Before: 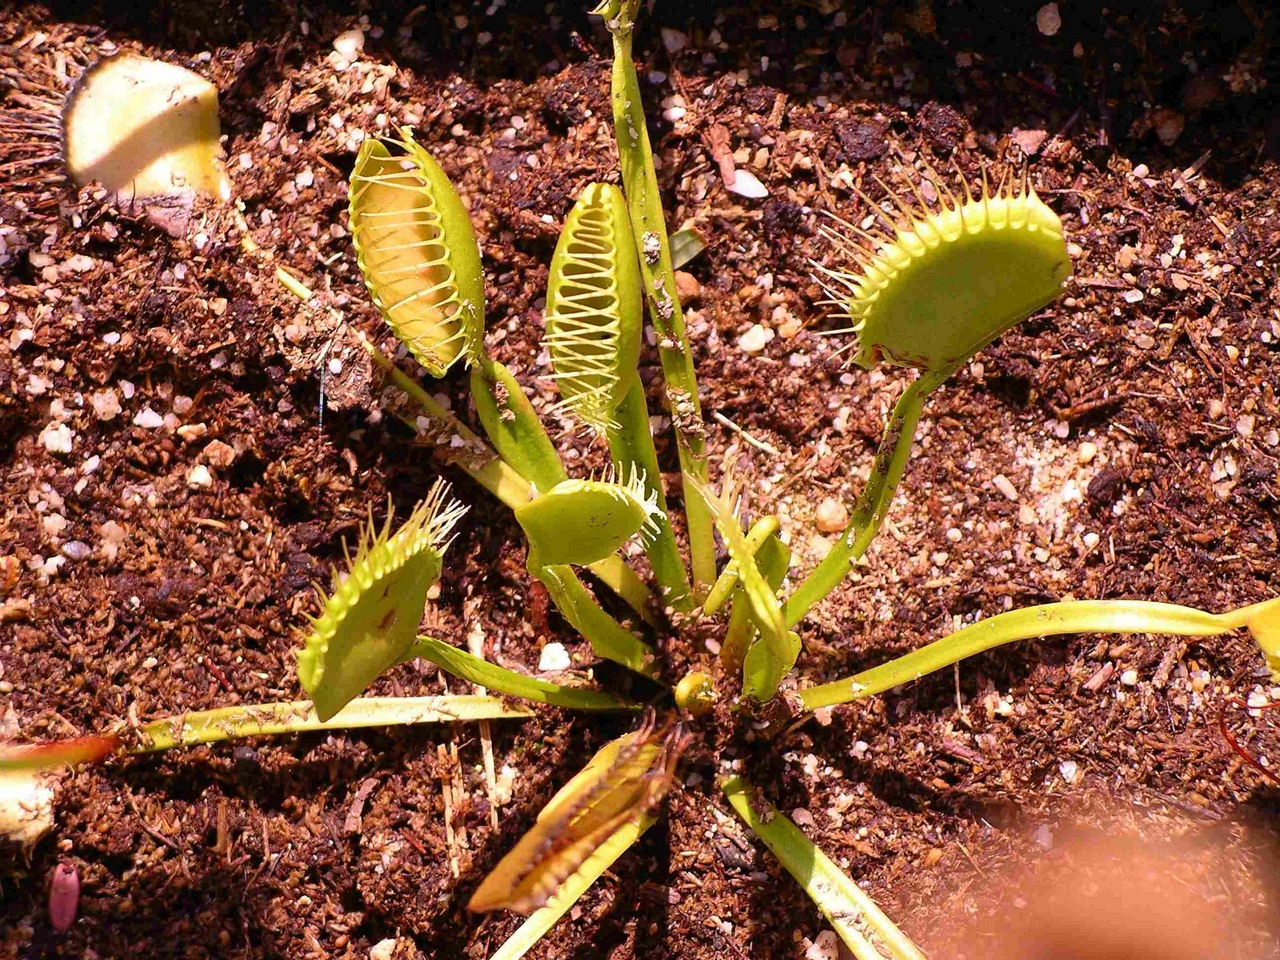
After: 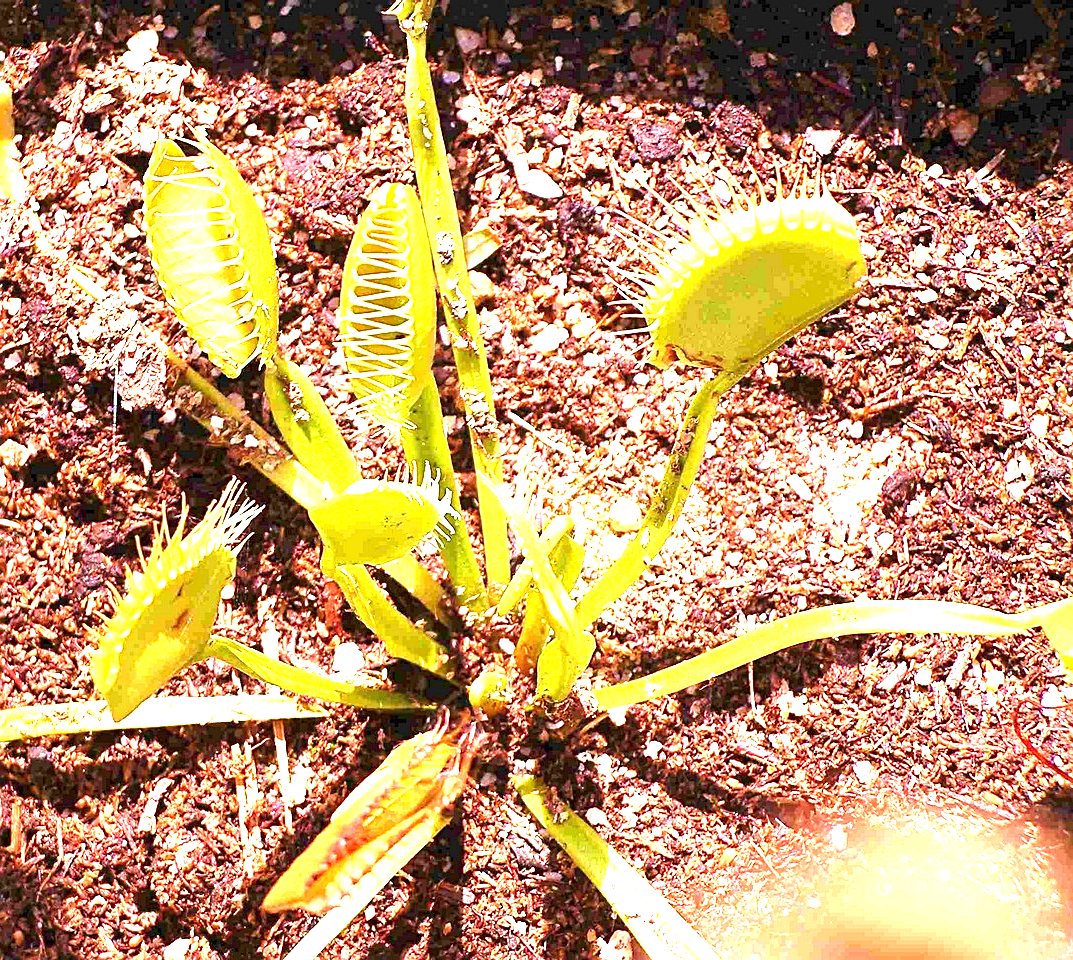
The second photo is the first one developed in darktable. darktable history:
exposure: exposure 2.282 EV, compensate exposure bias true, compensate highlight preservation false
sharpen: on, module defaults
tone equalizer: edges refinement/feathering 500, mask exposure compensation -1.57 EV, preserve details no
crop: left 16.157%
